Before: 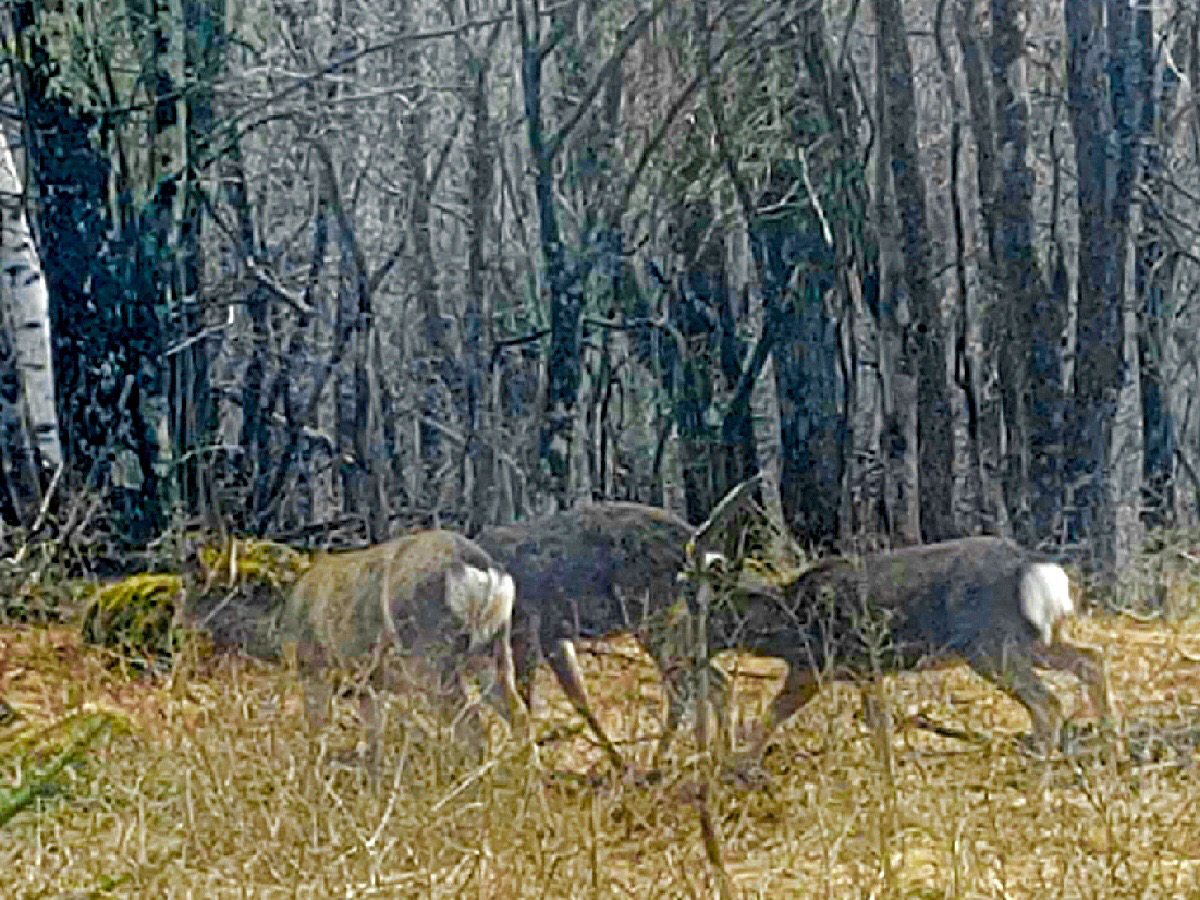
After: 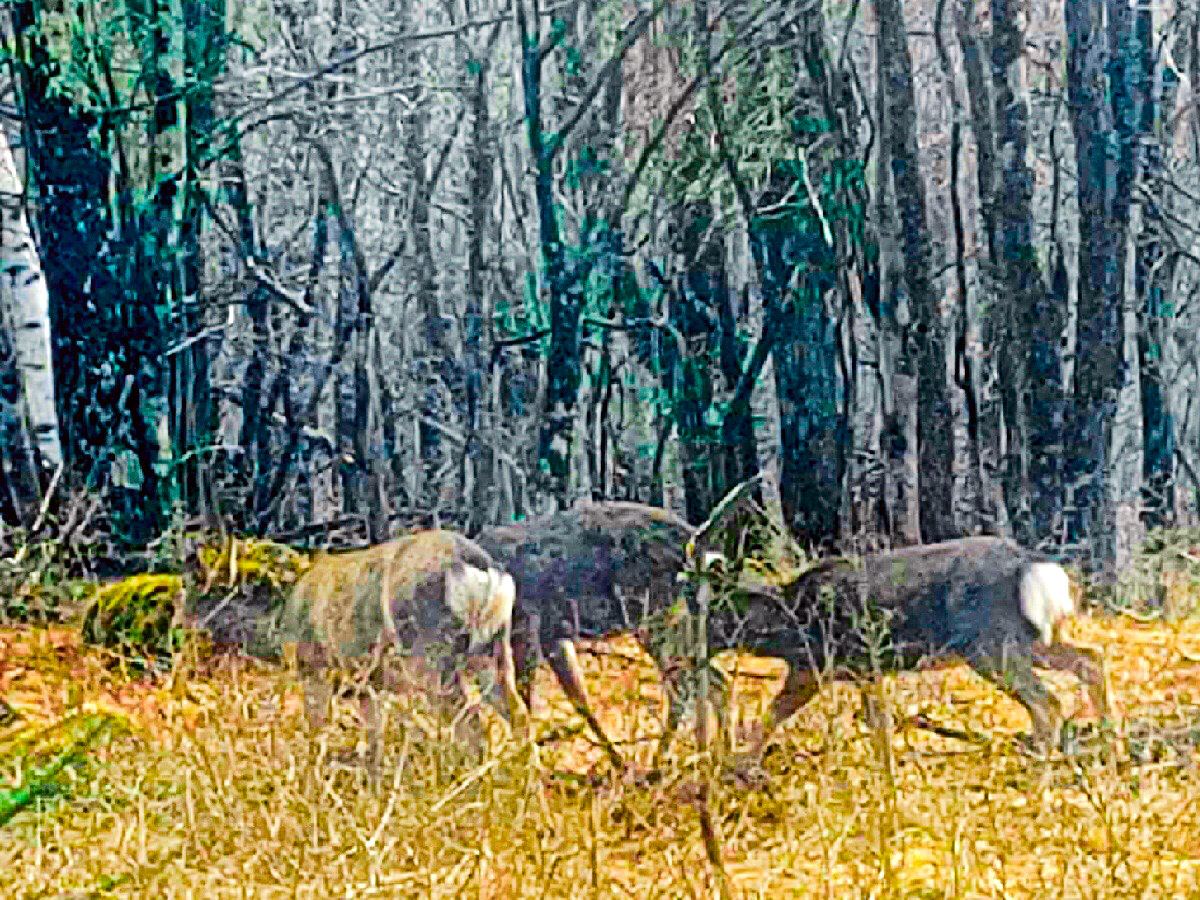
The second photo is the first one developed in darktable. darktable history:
color balance rgb: shadows lift › chroma 2.034%, shadows lift › hue 246.92°, perceptual saturation grading › global saturation 19.963%, perceptual brilliance grading › global brilliance 18.518%, global vibrance 15.203%
tone curve: curves: ch0 [(0, 0.019) (0.204, 0.162) (0.491, 0.519) (0.748, 0.765) (1, 0.919)]; ch1 [(0, 0) (0.201, 0.113) (0.372, 0.282) (0.443, 0.434) (0.496, 0.504) (0.566, 0.585) (0.761, 0.803) (1, 1)]; ch2 [(0, 0) (0.434, 0.447) (0.483, 0.487) (0.555, 0.563) (0.697, 0.68) (1, 1)], color space Lab, independent channels, preserve colors none
local contrast: mode bilateral grid, contrast 20, coarseness 50, detail 132%, midtone range 0.2
